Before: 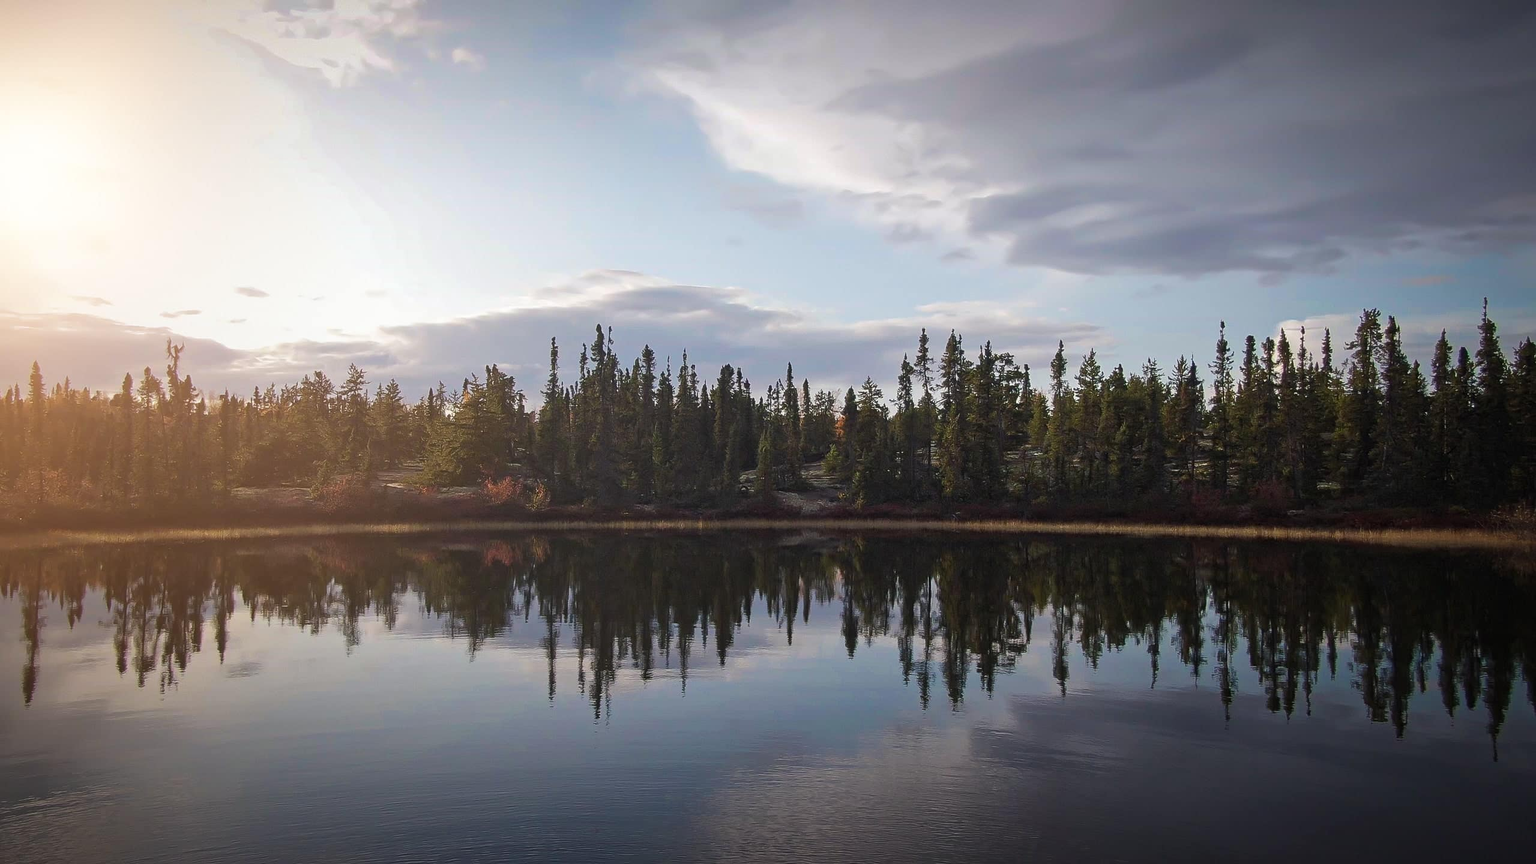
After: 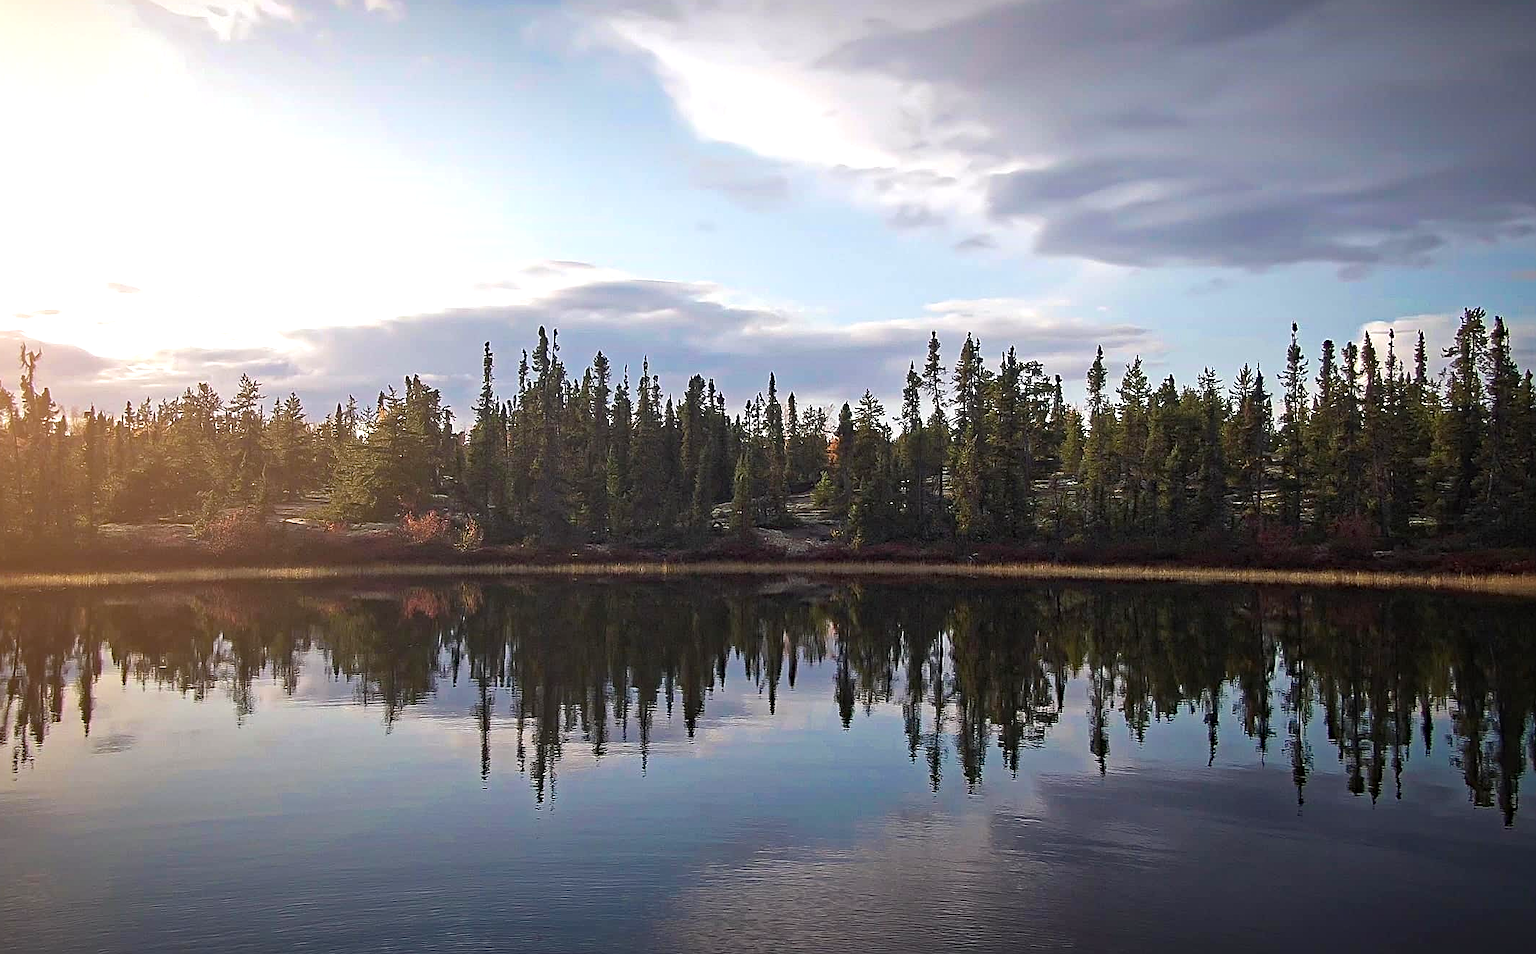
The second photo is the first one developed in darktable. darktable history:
crop: left 9.807%, top 6.259%, right 7.334%, bottom 2.177%
exposure: exposure 0.485 EV, compensate highlight preservation false
haze removal: strength 0.29, distance 0.25, compatibility mode true, adaptive false
sharpen: on, module defaults
